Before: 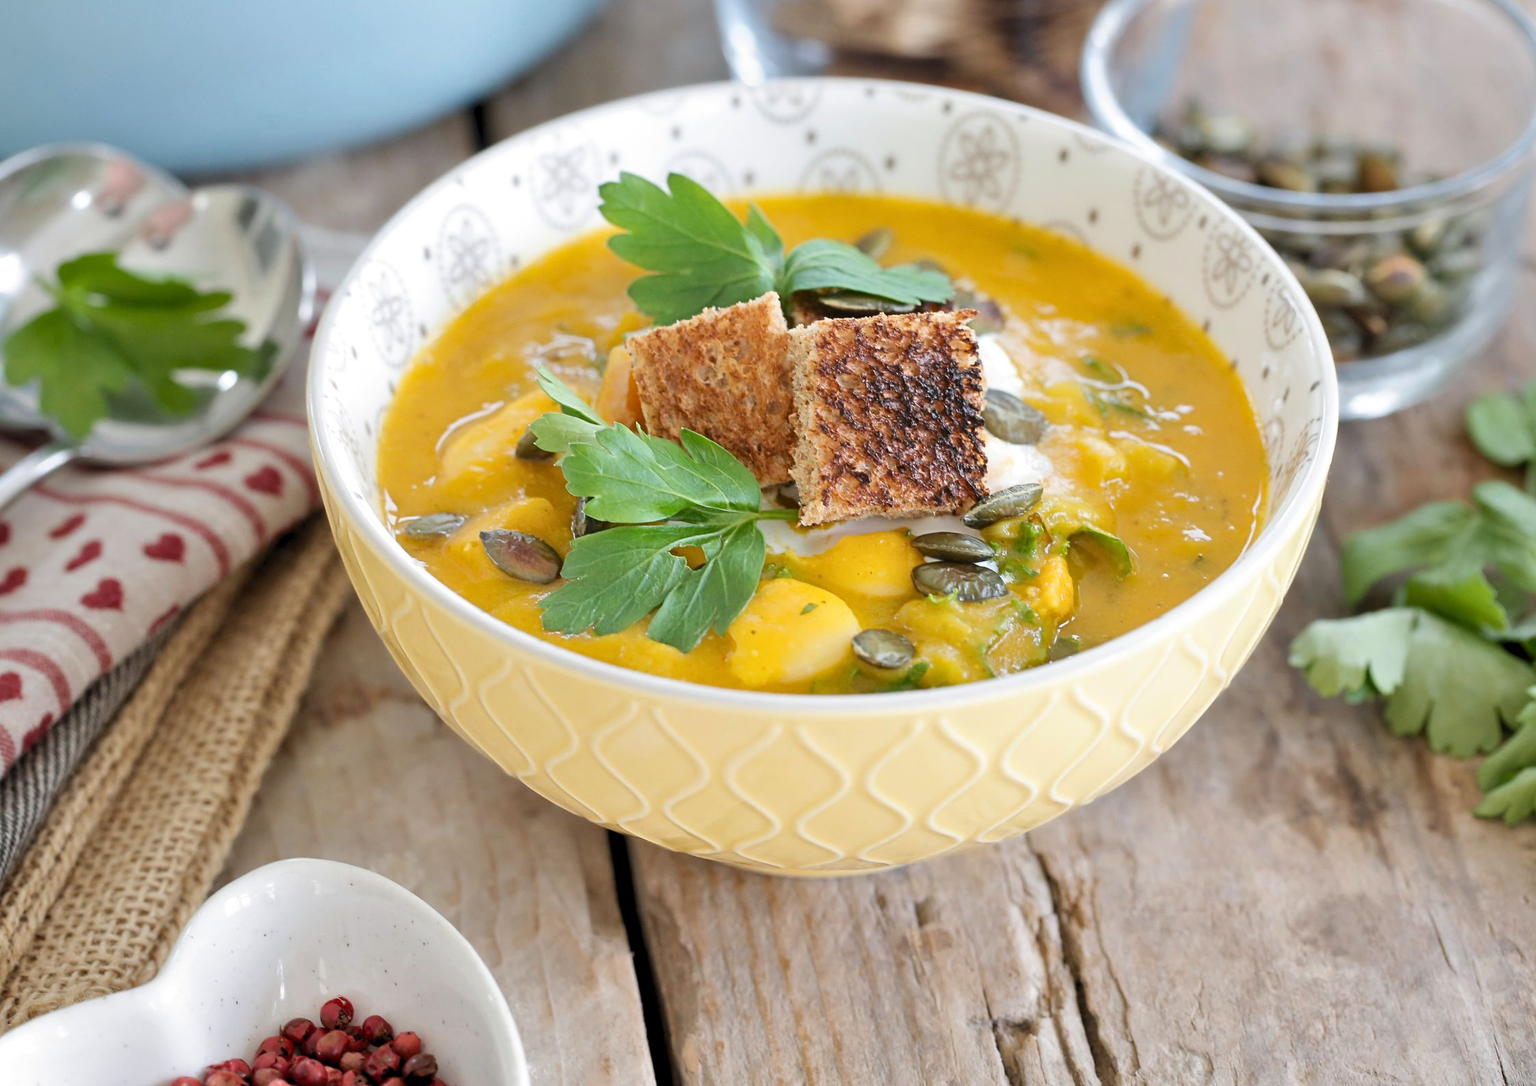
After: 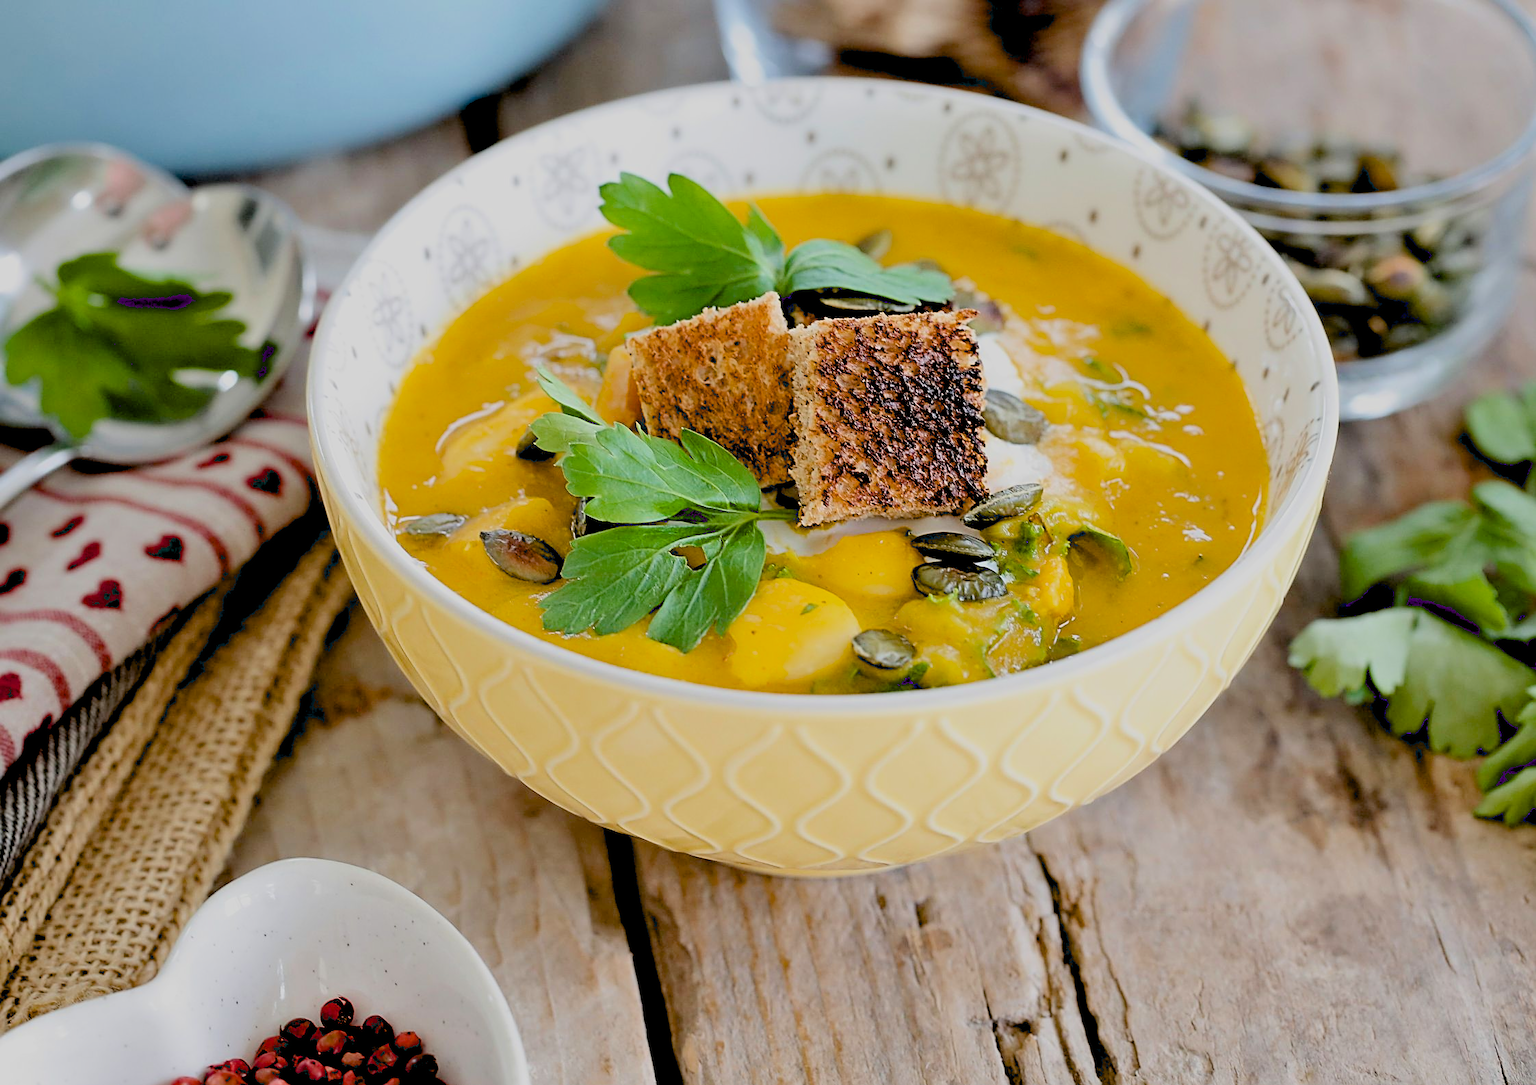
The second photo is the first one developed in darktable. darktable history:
filmic rgb: black relative exposure -7.65 EV, white relative exposure 4.56 EV, hardness 3.61, color science v6 (2022)
sharpen: on, module defaults
exposure: black level correction 0.056, compensate highlight preservation false
